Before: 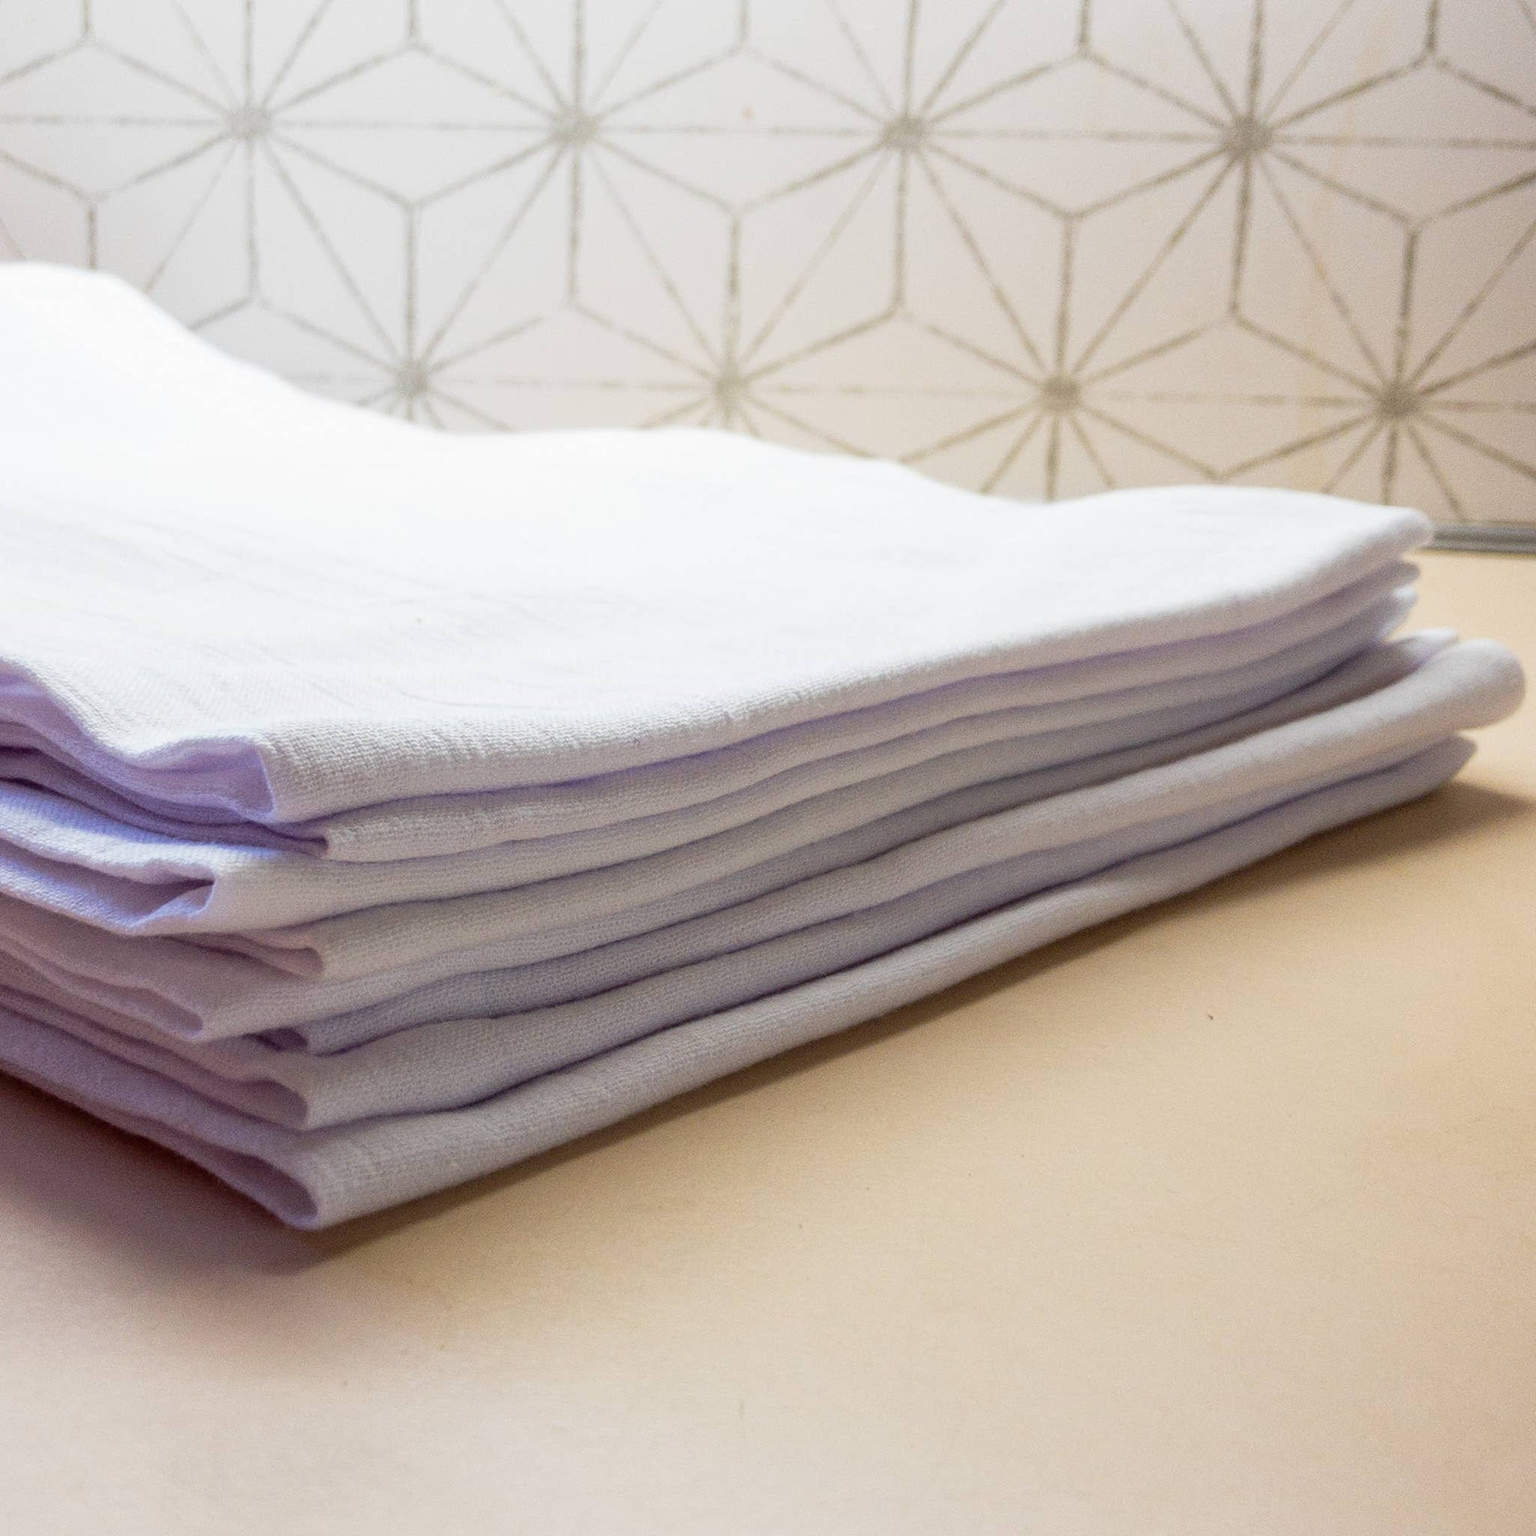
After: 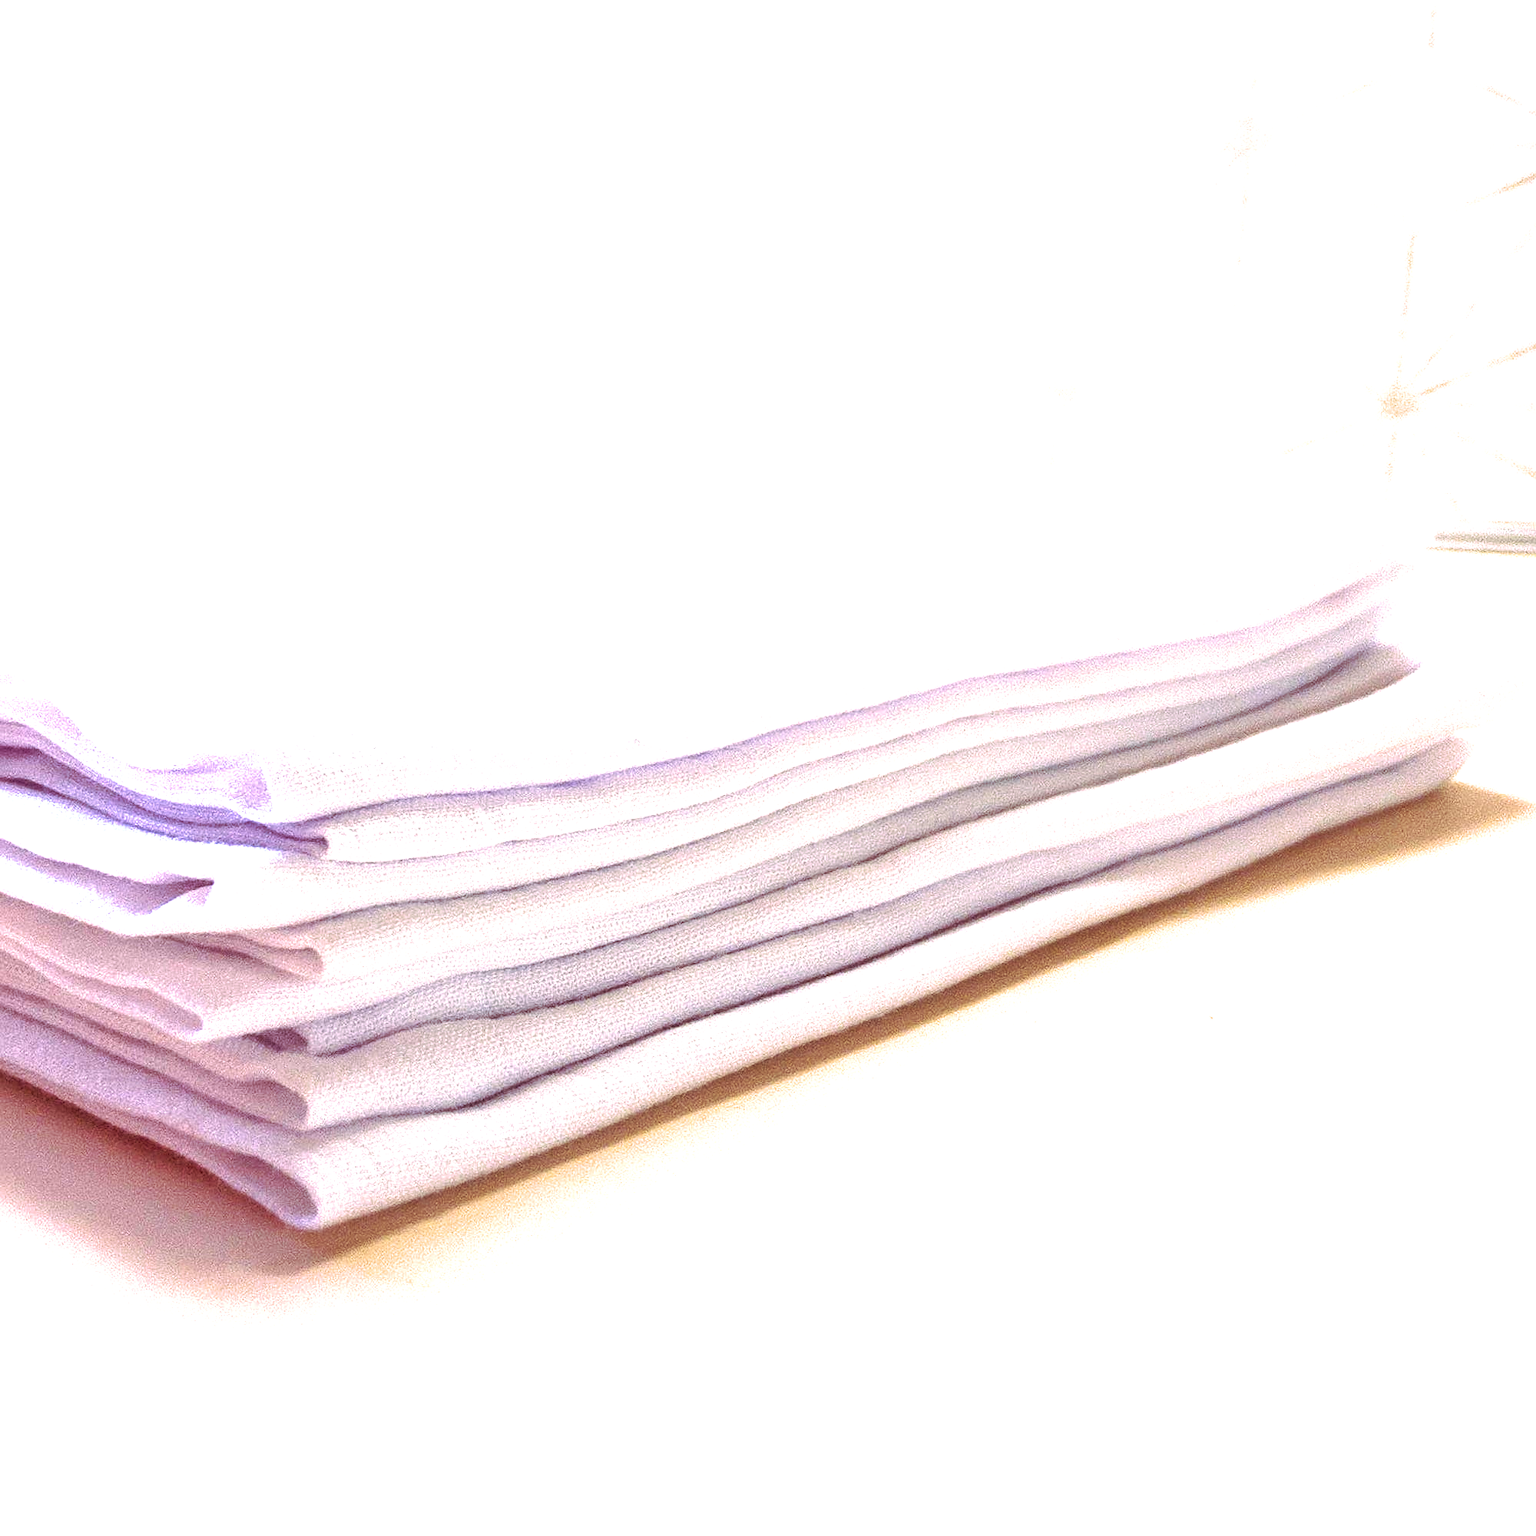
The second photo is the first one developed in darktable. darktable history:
split-toning: highlights › hue 298.8°, highlights › saturation 0.73, compress 41.76%
tone equalizer: -7 EV 0.15 EV, -6 EV 0.6 EV, -5 EV 1.15 EV, -4 EV 1.33 EV, -3 EV 1.15 EV, -2 EV 0.6 EV, -1 EV 0.15 EV, mask exposure compensation -0.5 EV
exposure: exposure 2.04 EV, compensate highlight preservation false
sharpen: on, module defaults
